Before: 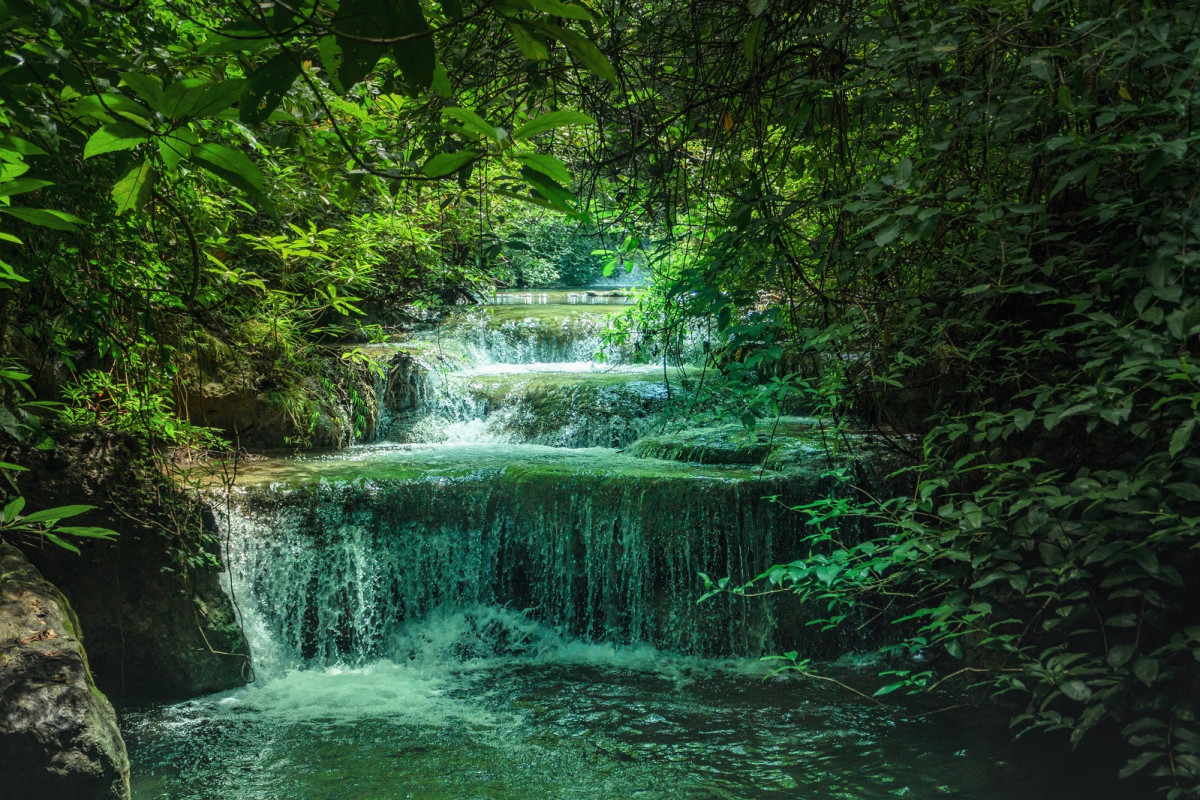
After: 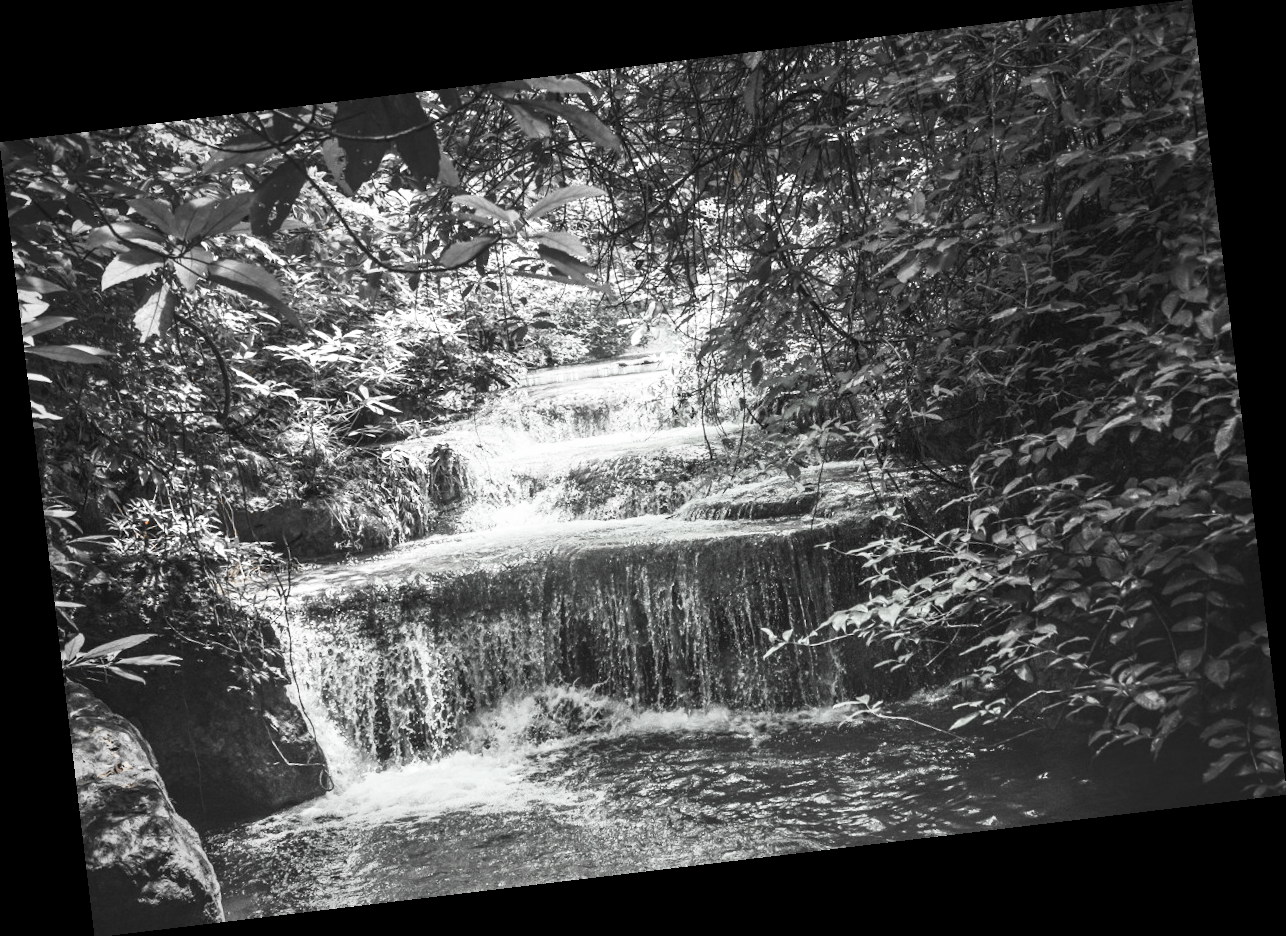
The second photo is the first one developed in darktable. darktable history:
vignetting: fall-off radius 60%, automatic ratio true
color balance rgb: perceptual saturation grading › global saturation 10%, global vibrance 10%
rotate and perspective: rotation -6.83°, automatic cropping off
exposure: exposure 0.258 EV, compensate highlight preservation false
tone equalizer: -8 EV 0.25 EV, -7 EV 0.417 EV, -6 EV 0.417 EV, -5 EV 0.25 EV, -3 EV -0.25 EV, -2 EV -0.417 EV, -1 EV -0.417 EV, +0 EV -0.25 EV, edges refinement/feathering 500, mask exposure compensation -1.57 EV, preserve details guided filter
color zones: curves: ch0 [(0, 0.497) (0.096, 0.361) (0.221, 0.538) (0.429, 0.5) (0.571, 0.5) (0.714, 0.5) (0.857, 0.5) (1, 0.497)]; ch1 [(0, 0.5) (0.143, 0.5) (0.257, -0.002) (0.429, 0.04) (0.571, -0.001) (0.714, -0.015) (0.857, 0.024) (1, 0.5)]
contrast brightness saturation: contrast 0.57, brightness 0.57, saturation -0.34
